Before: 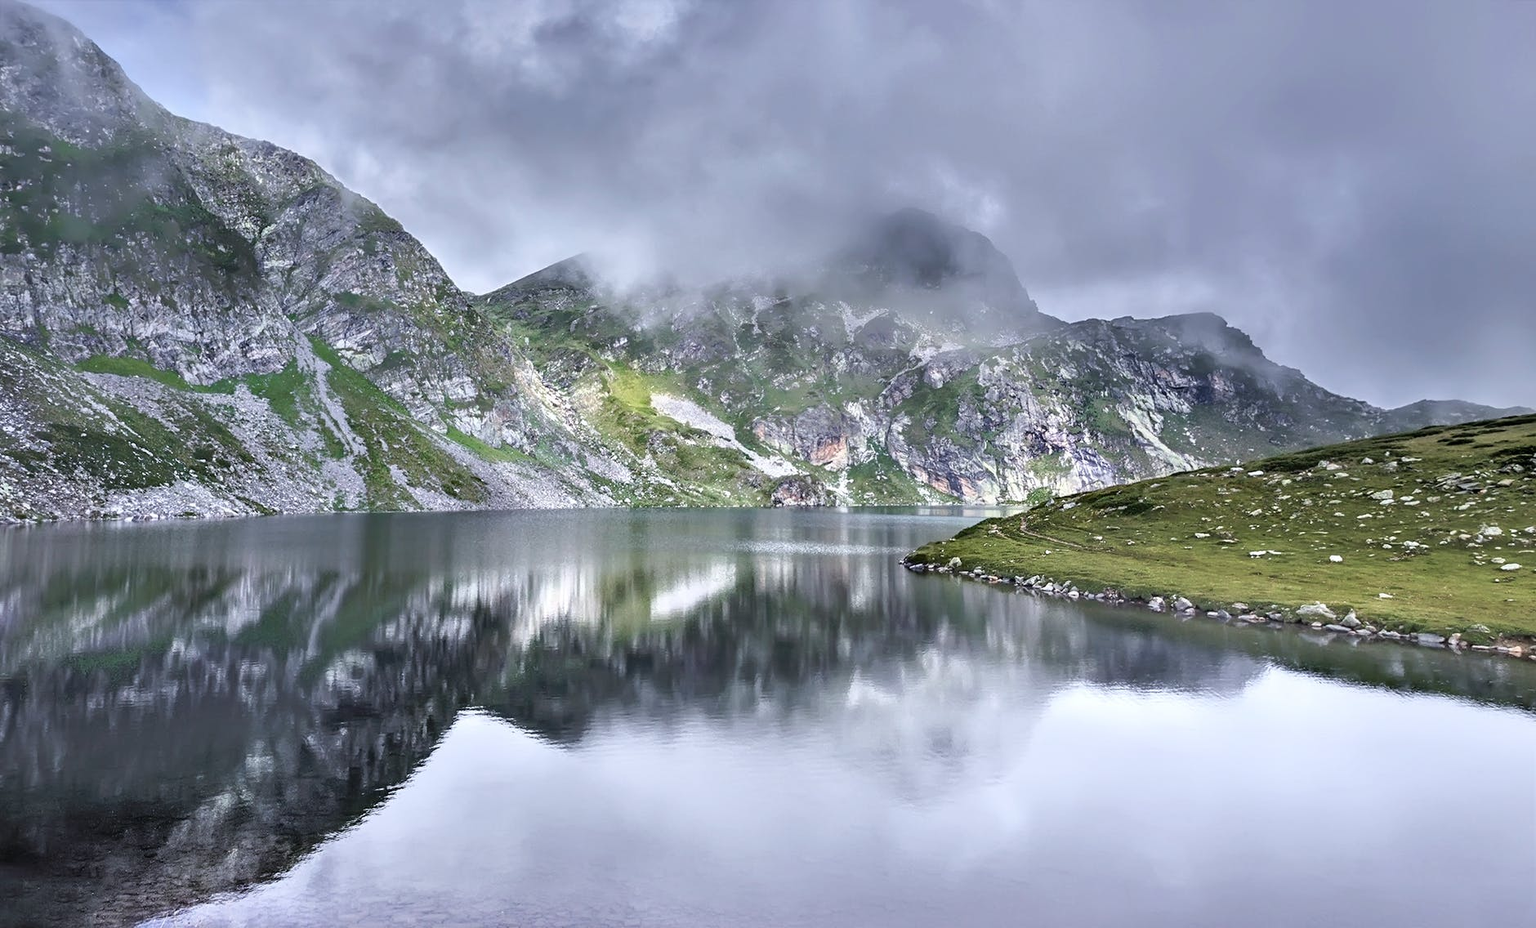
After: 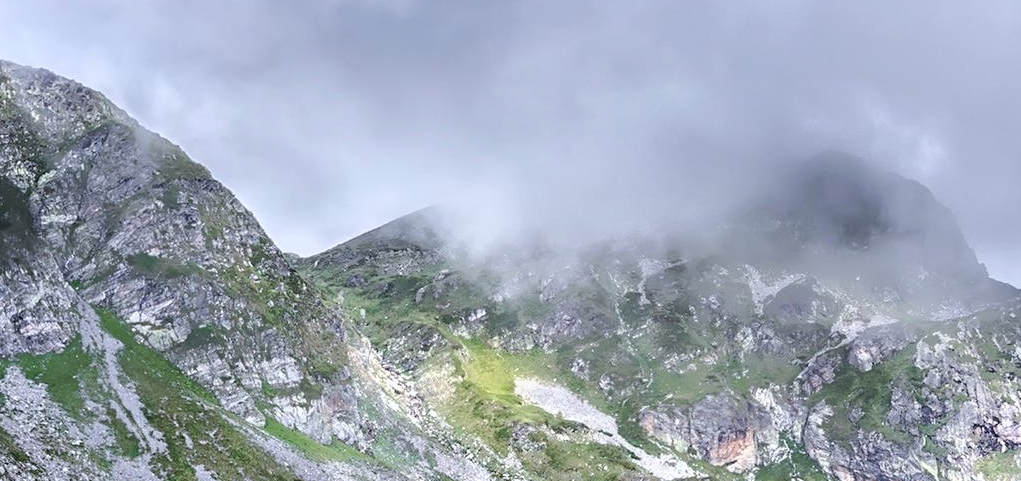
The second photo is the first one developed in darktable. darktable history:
crop: left 15.019%, top 9.156%, right 30.64%, bottom 48.454%
color correction: highlights b* 0.013
shadows and highlights: shadows -52.47, highlights 84.55, soften with gaussian
